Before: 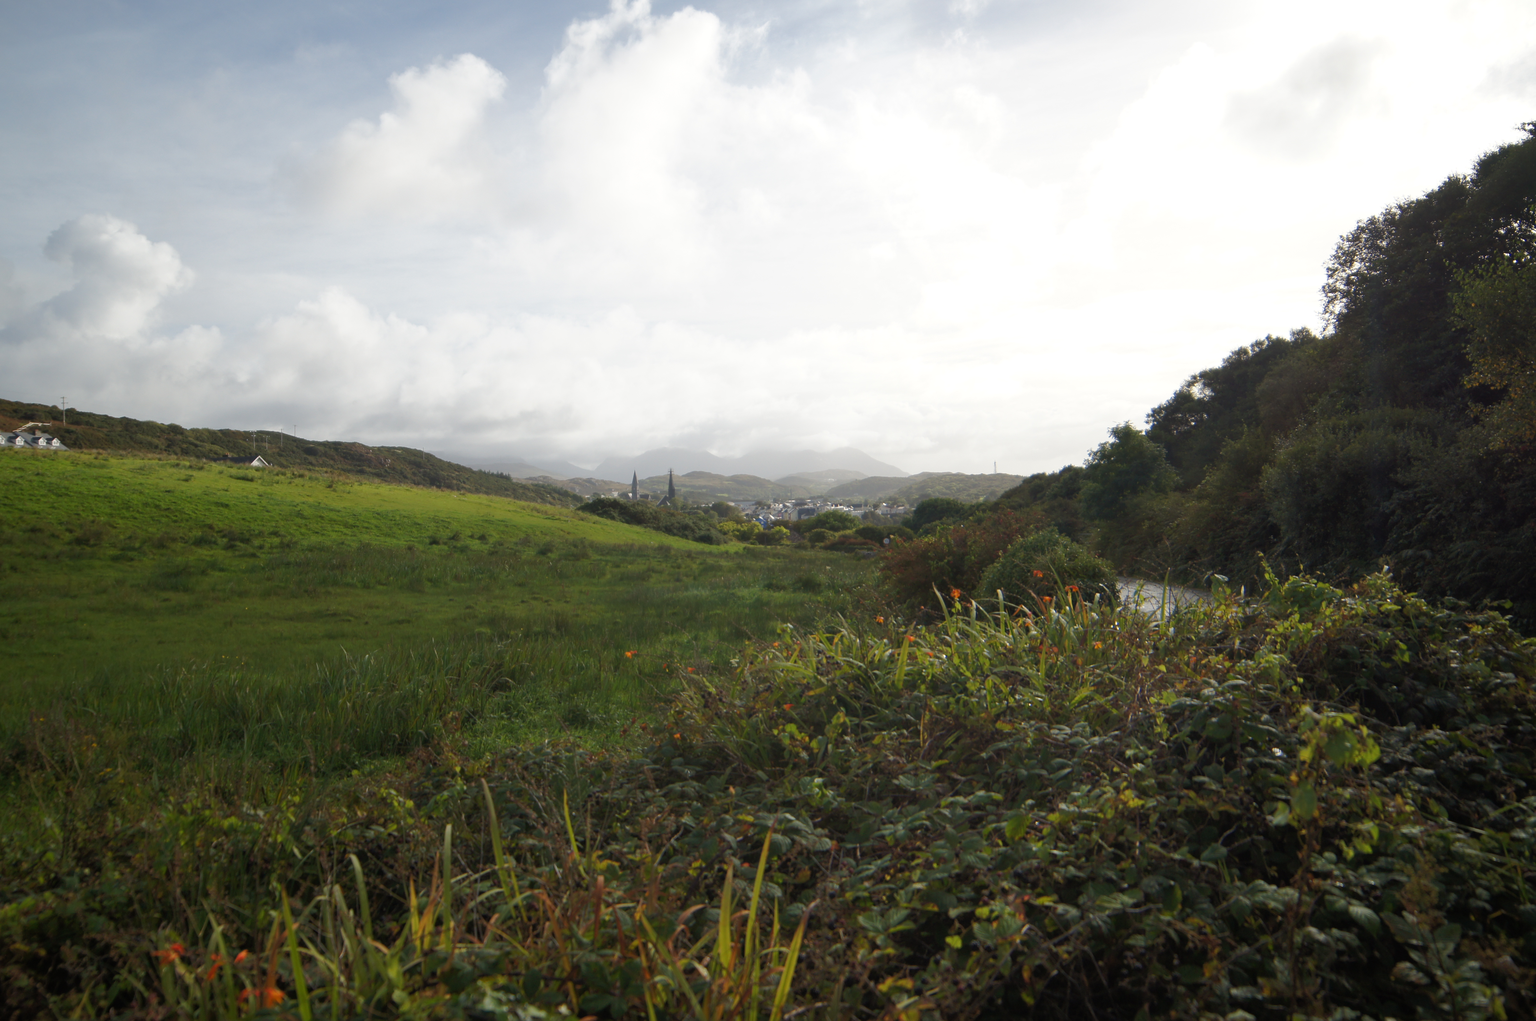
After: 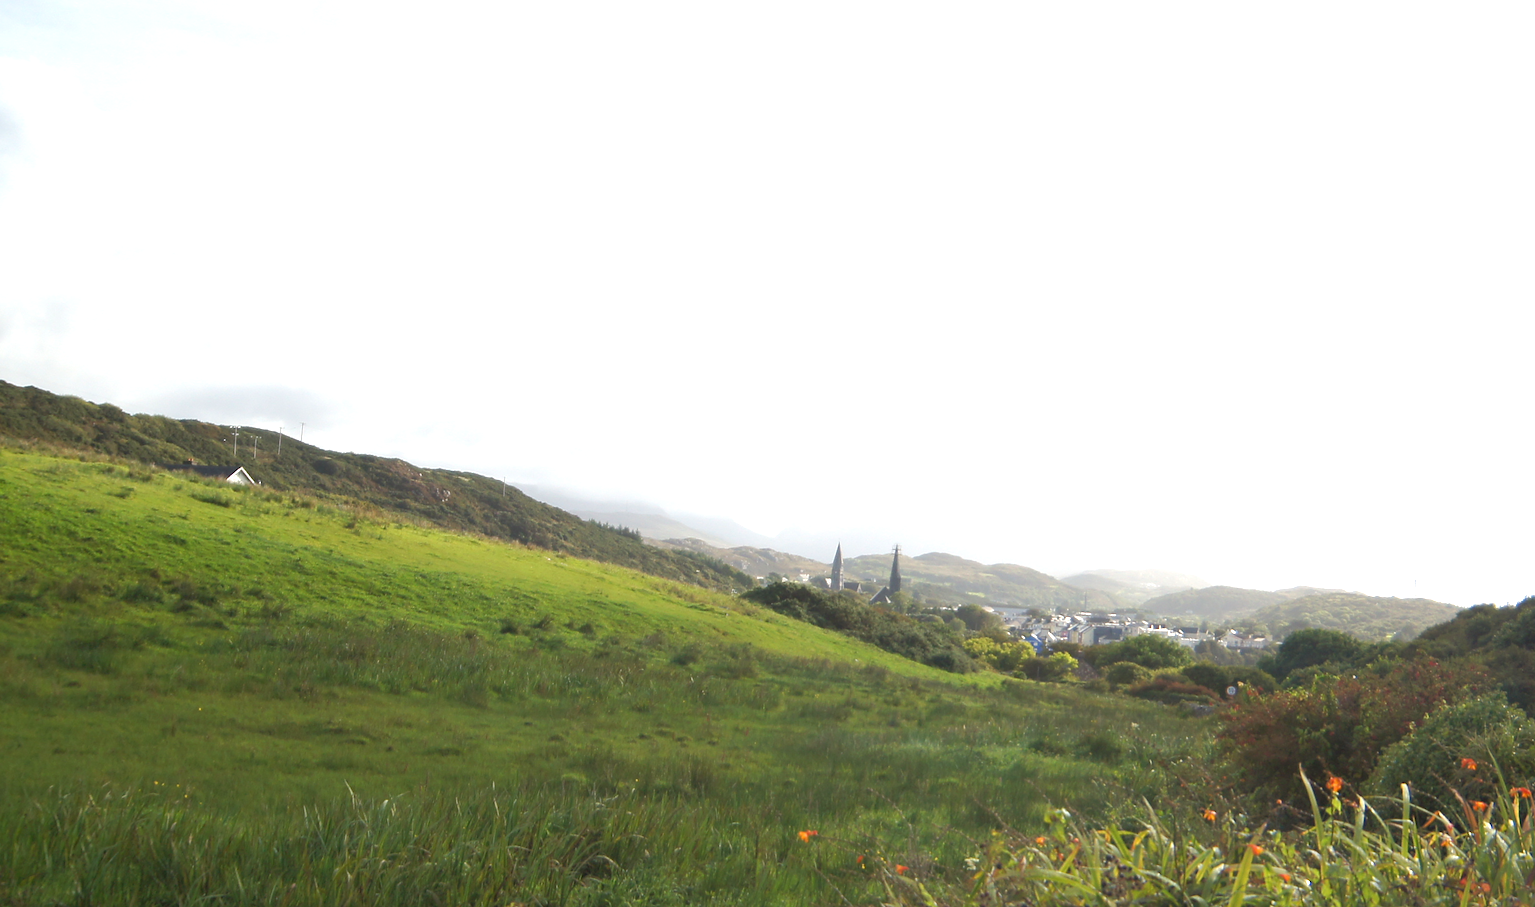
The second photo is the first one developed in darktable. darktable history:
exposure: black level correction 0, exposure 1 EV, compensate exposure bias true, compensate highlight preservation false
crop and rotate: angle -4.99°, left 2.122%, top 6.945%, right 27.566%, bottom 30.519%
rgb levels: preserve colors max RGB
tone equalizer: on, module defaults
sharpen: radius 0.969, amount 0.604
